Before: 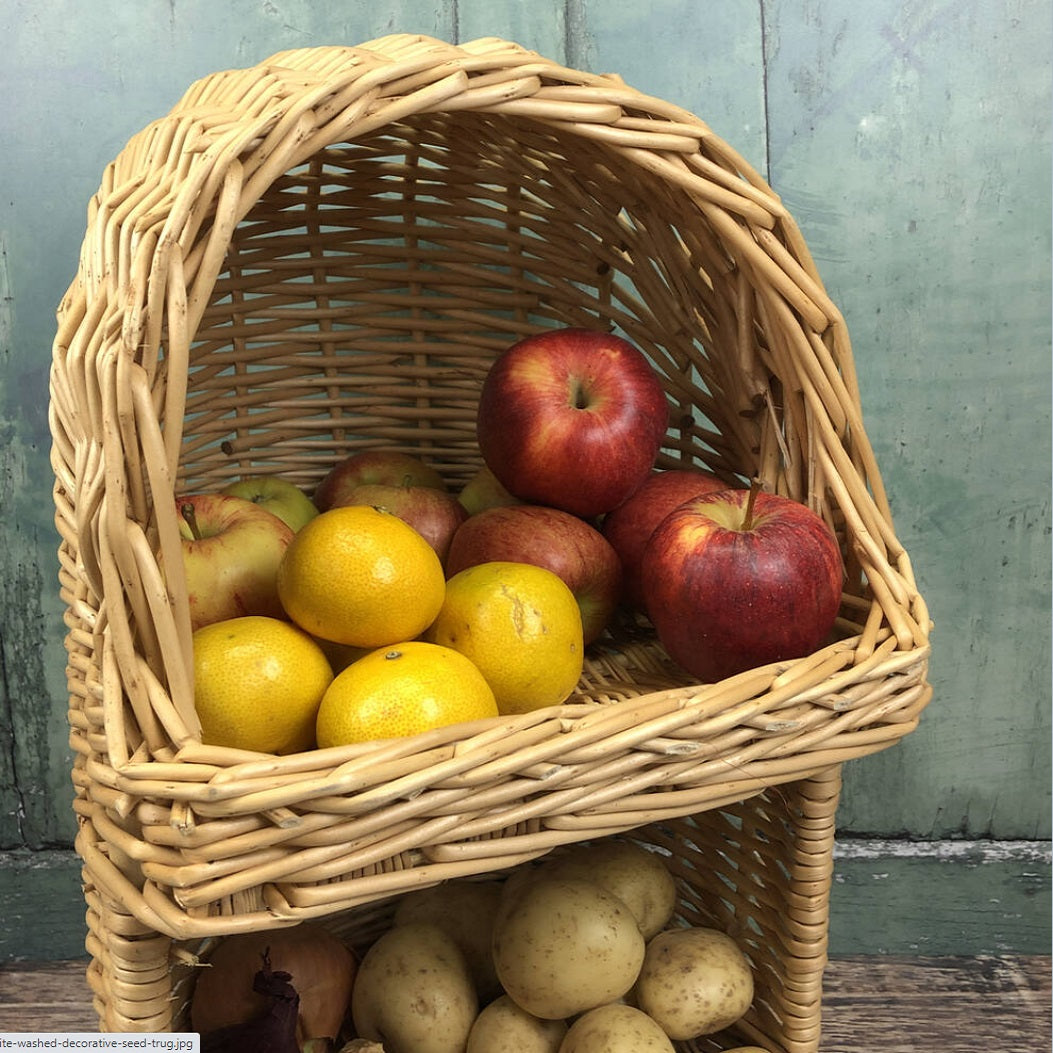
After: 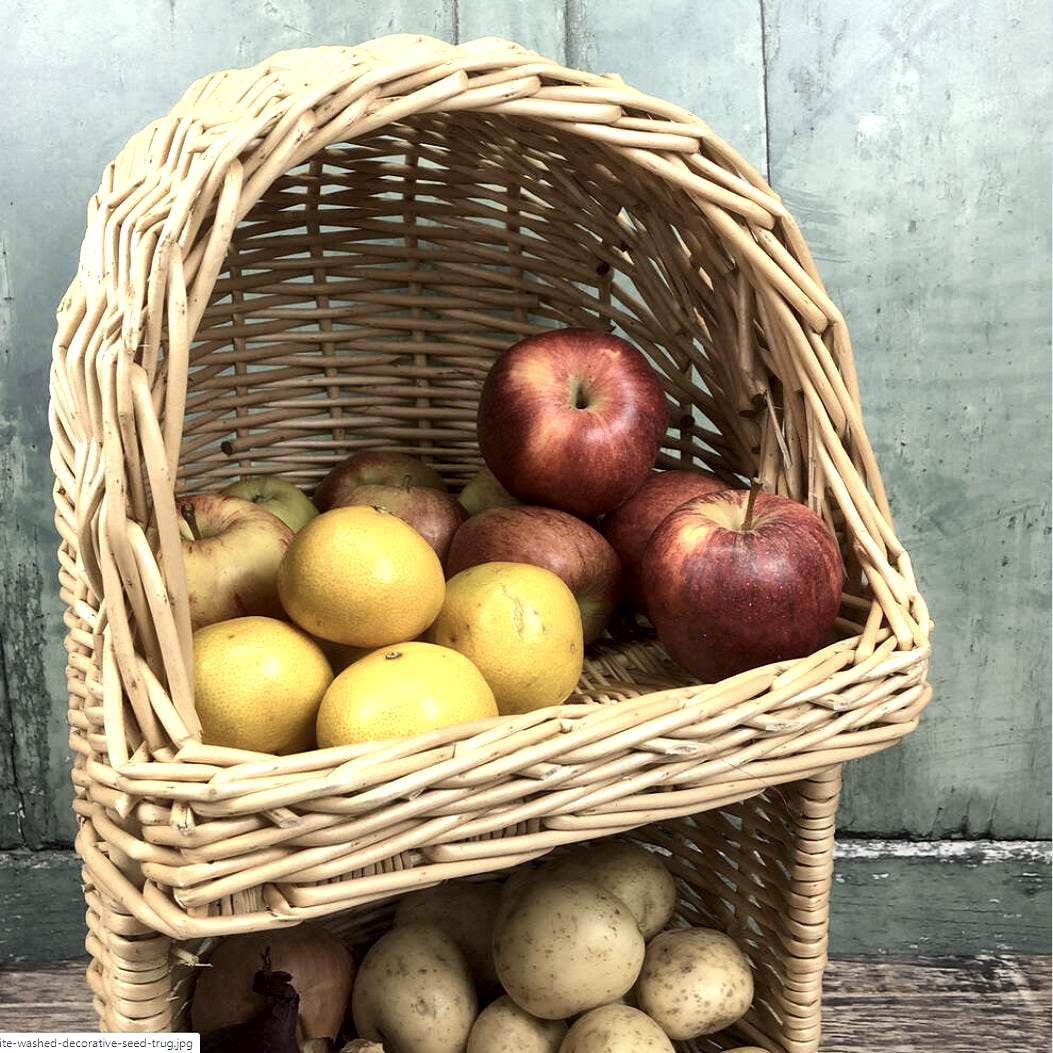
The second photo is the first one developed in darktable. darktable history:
contrast brightness saturation: contrast 0.1, saturation -0.3
local contrast: mode bilateral grid, contrast 25, coarseness 60, detail 151%, midtone range 0.2
exposure: black level correction 0.001, exposure 0.5 EV, compensate exposure bias true, compensate highlight preservation false
